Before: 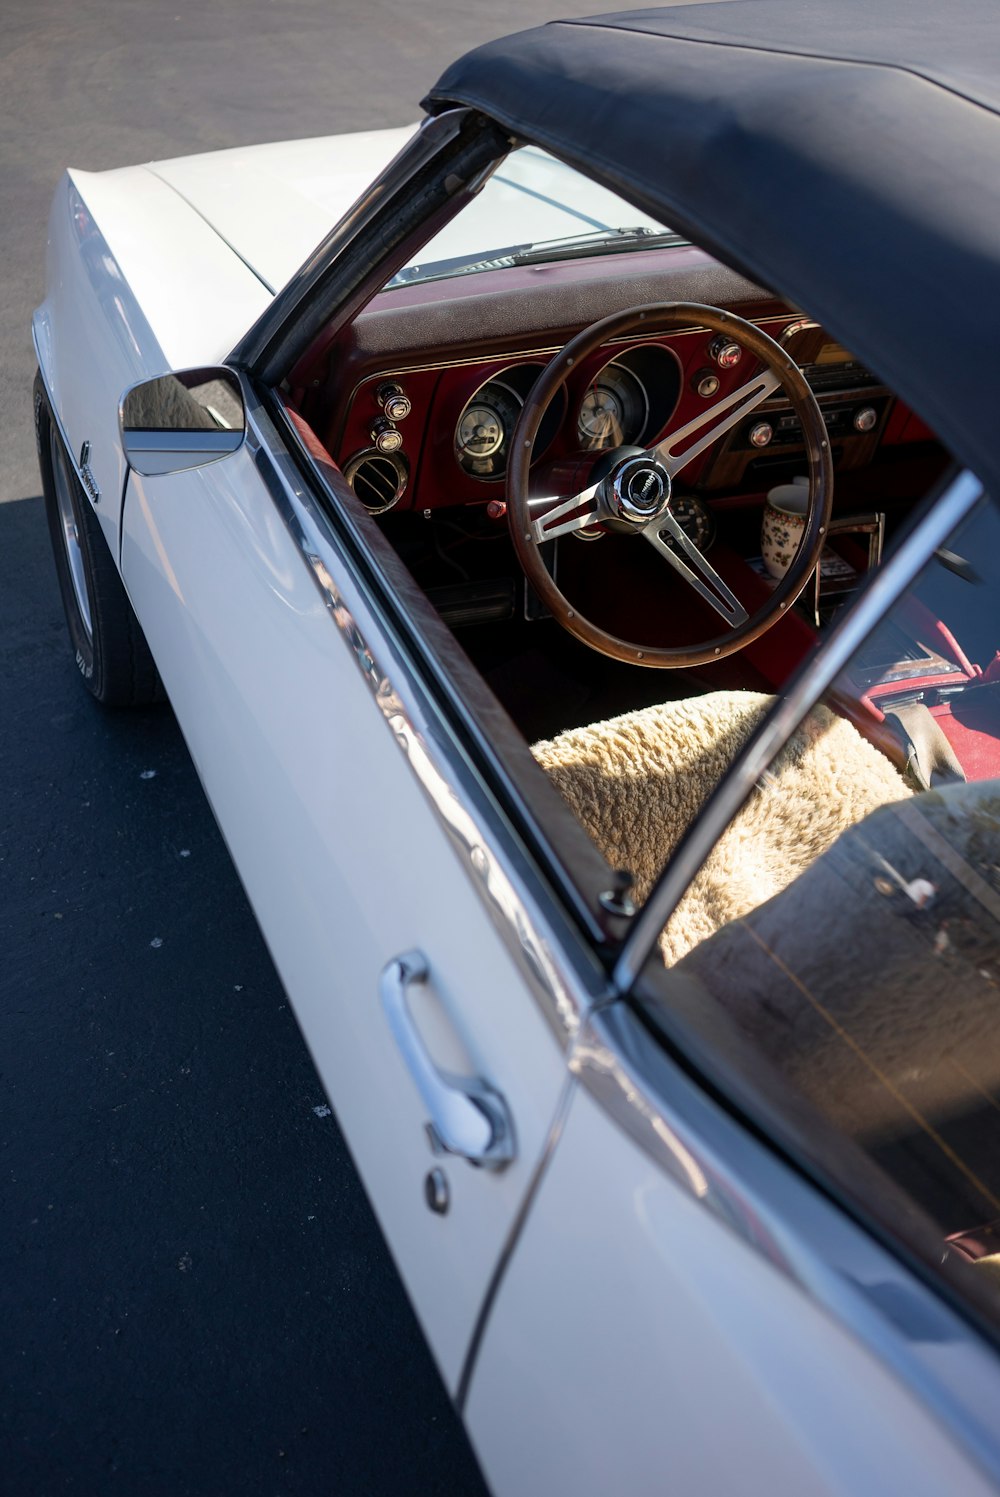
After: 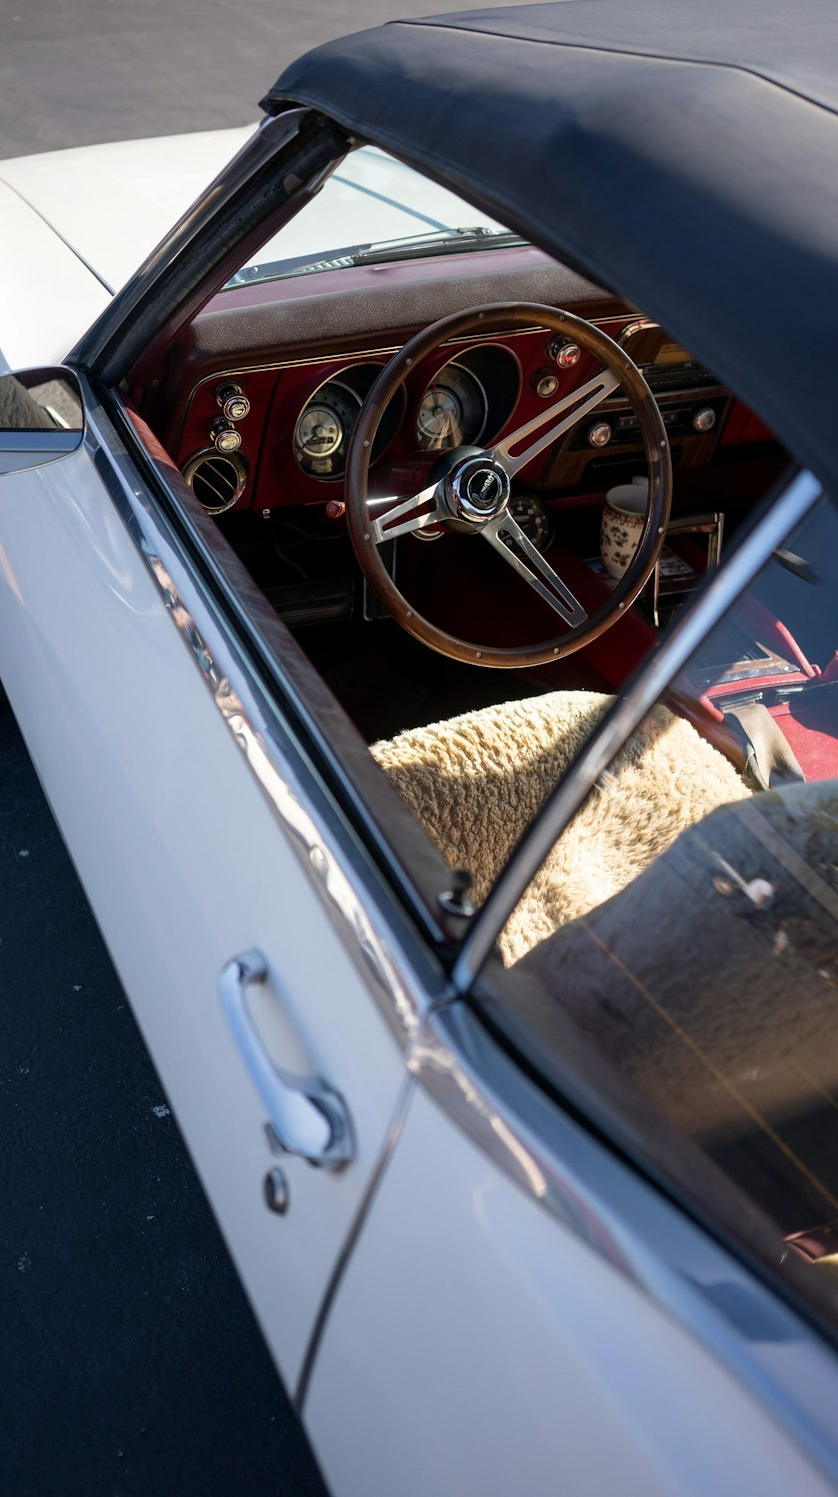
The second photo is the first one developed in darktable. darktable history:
tone equalizer: on, module defaults
crop: left 16.145%
